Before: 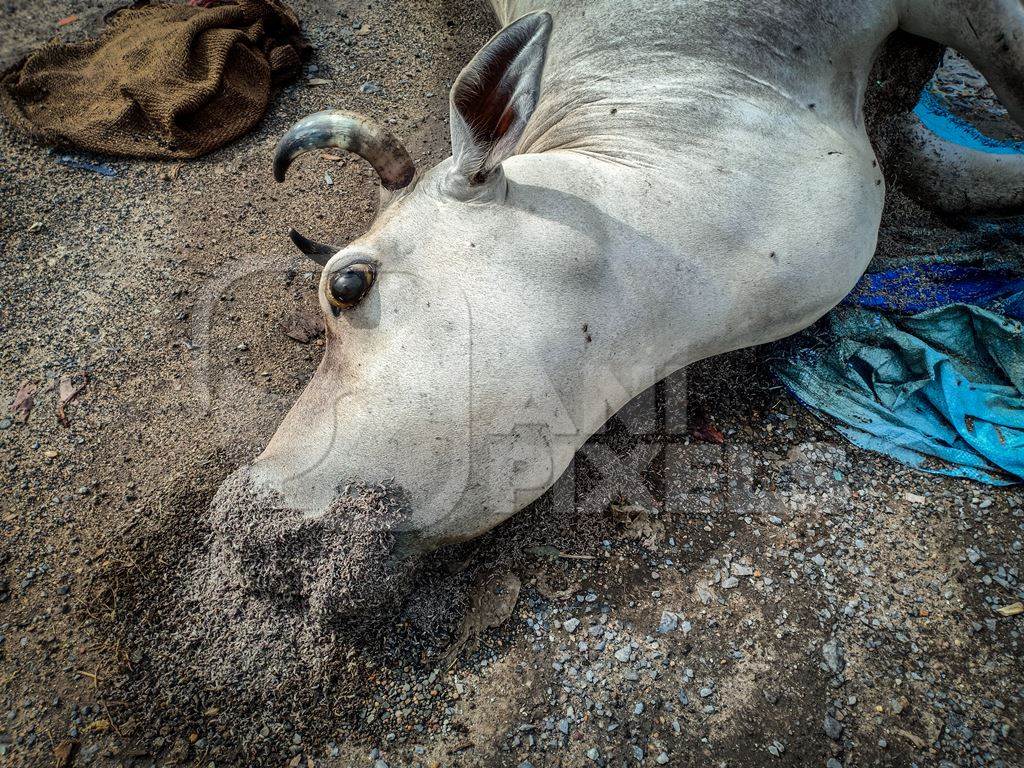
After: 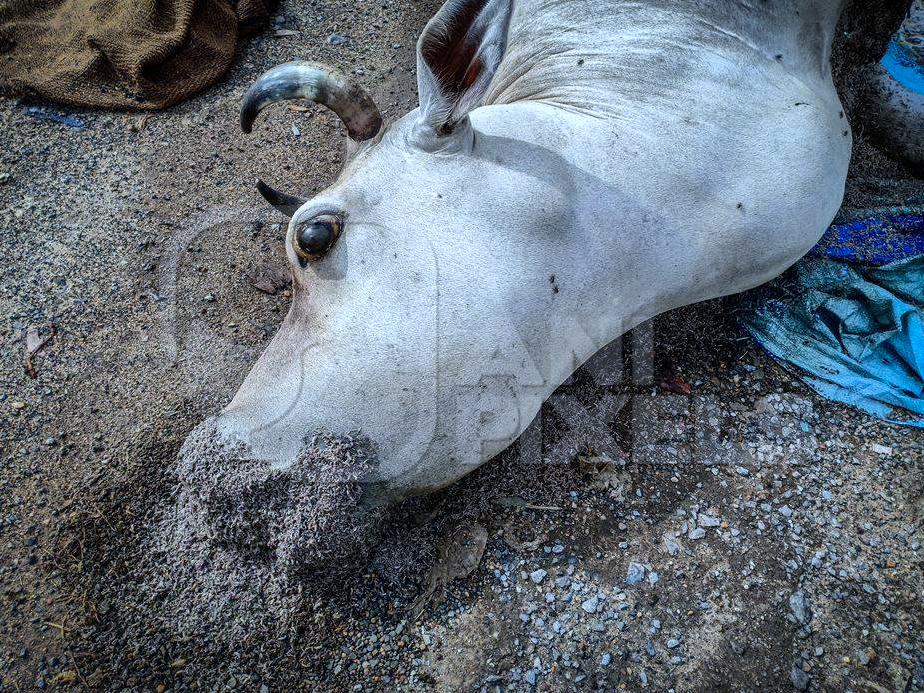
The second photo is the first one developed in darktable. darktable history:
color calibration: x 0.355, y 0.367, temperature 4700.38 K
white balance: red 0.931, blue 1.11
crop: left 3.305%, top 6.436%, right 6.389%, bottom 3.258%
